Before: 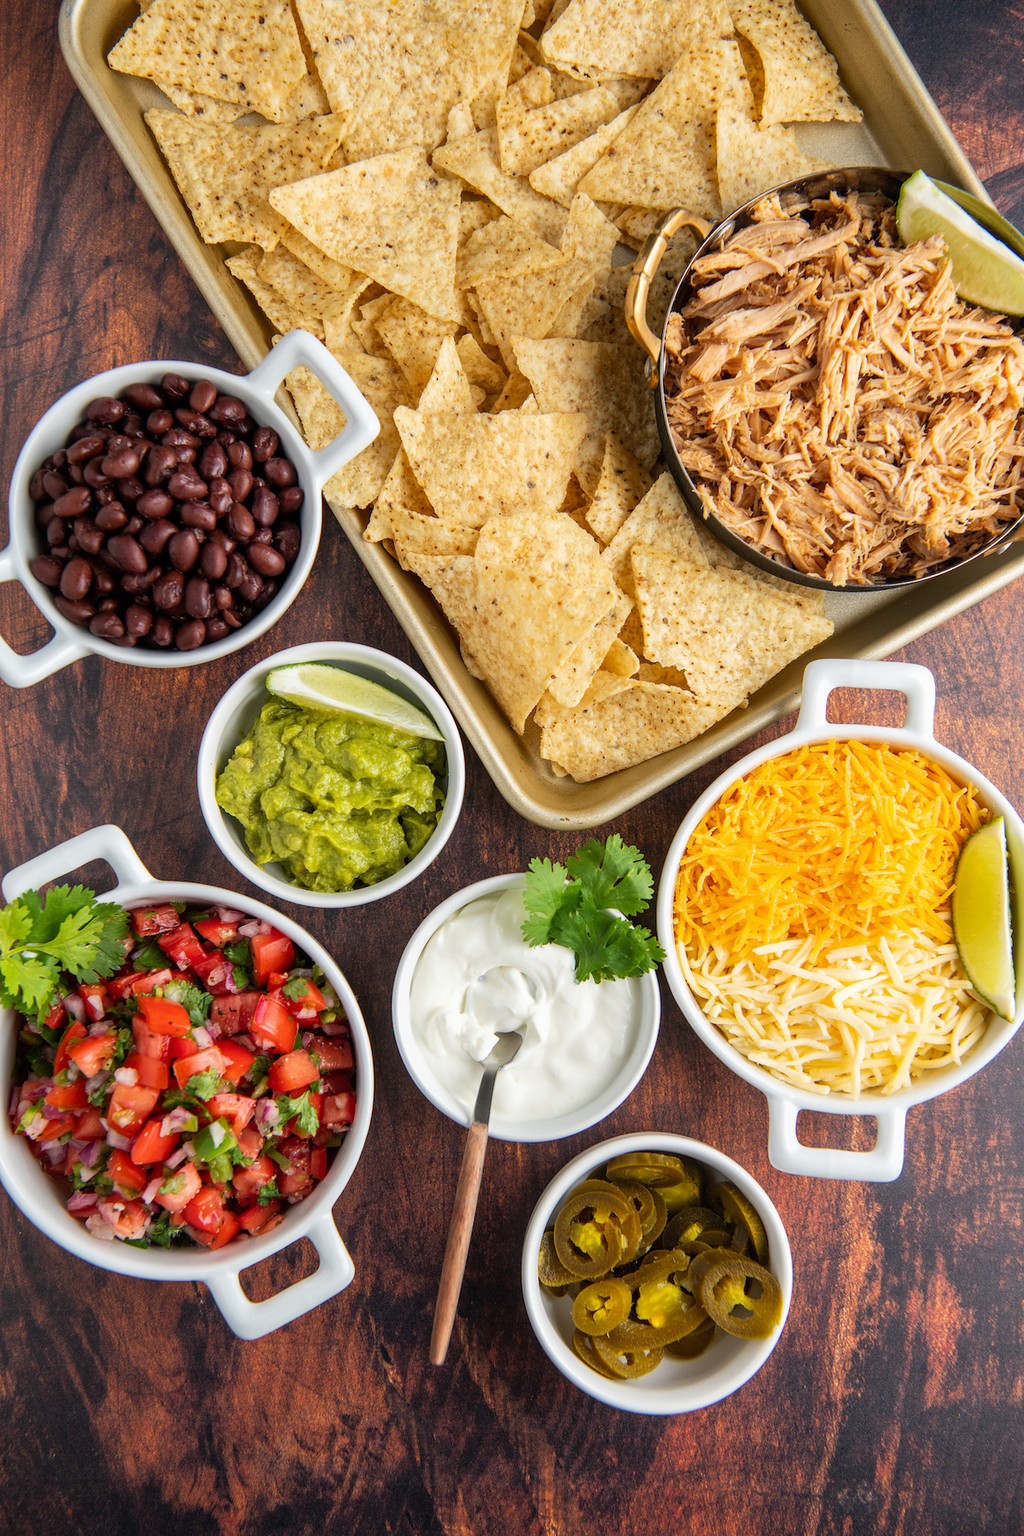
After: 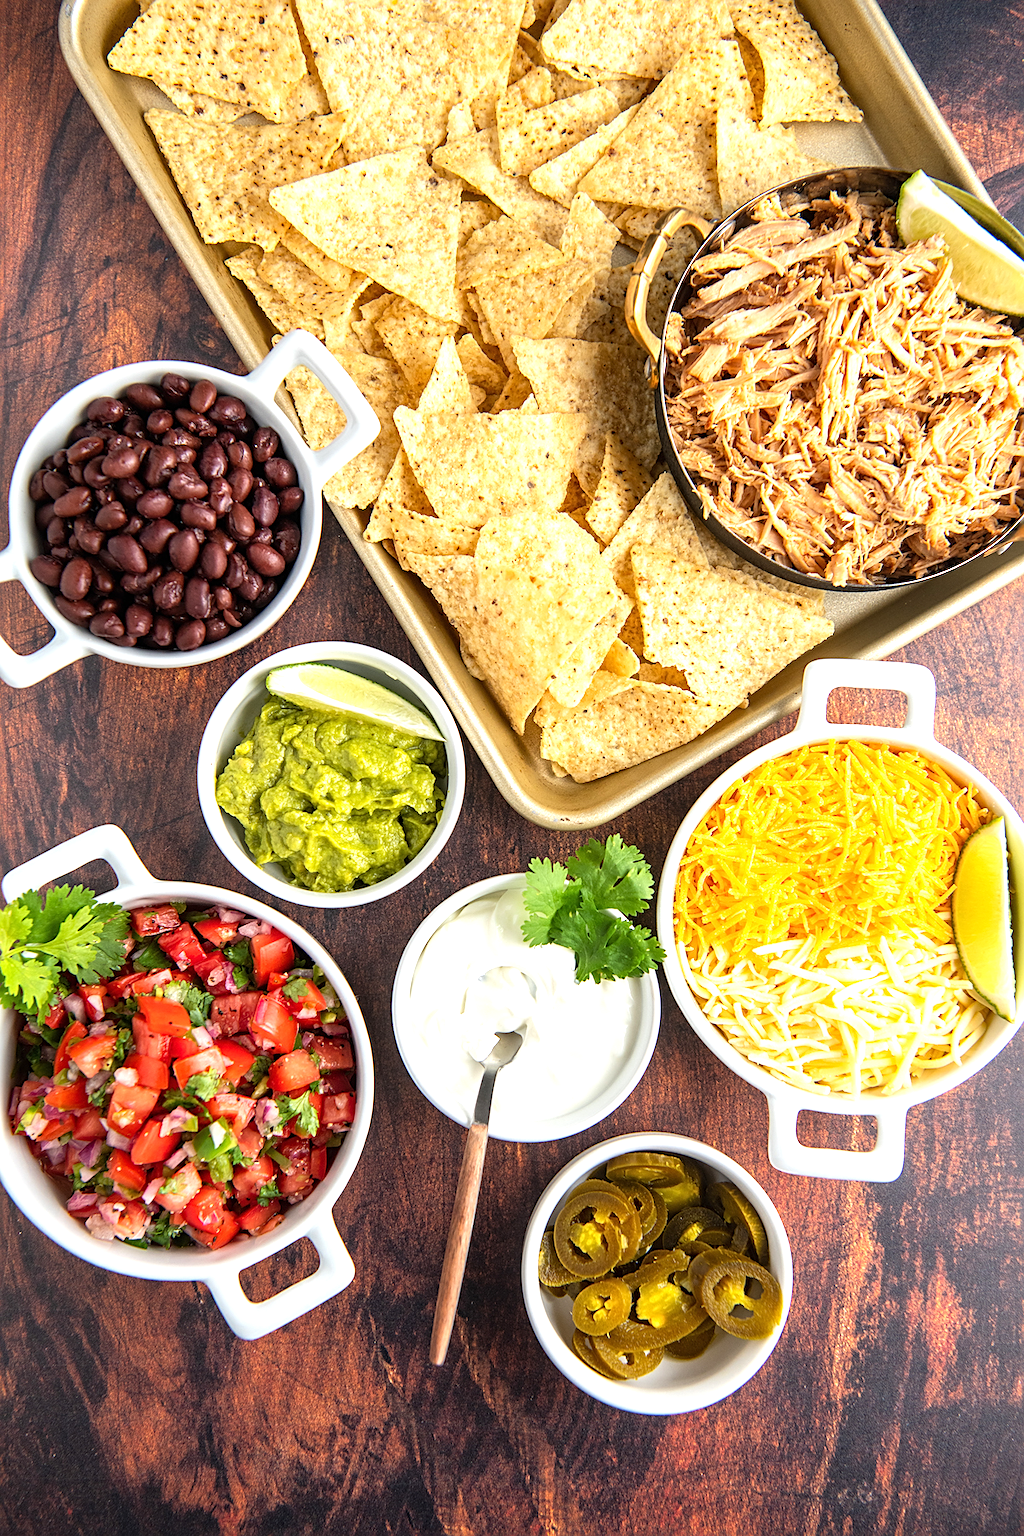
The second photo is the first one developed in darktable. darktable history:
exposure: black level correction 0, exposure 0.691 EV, compensate exposure bias true, compensate highlight preservation false
sharpen: amount 0.499
